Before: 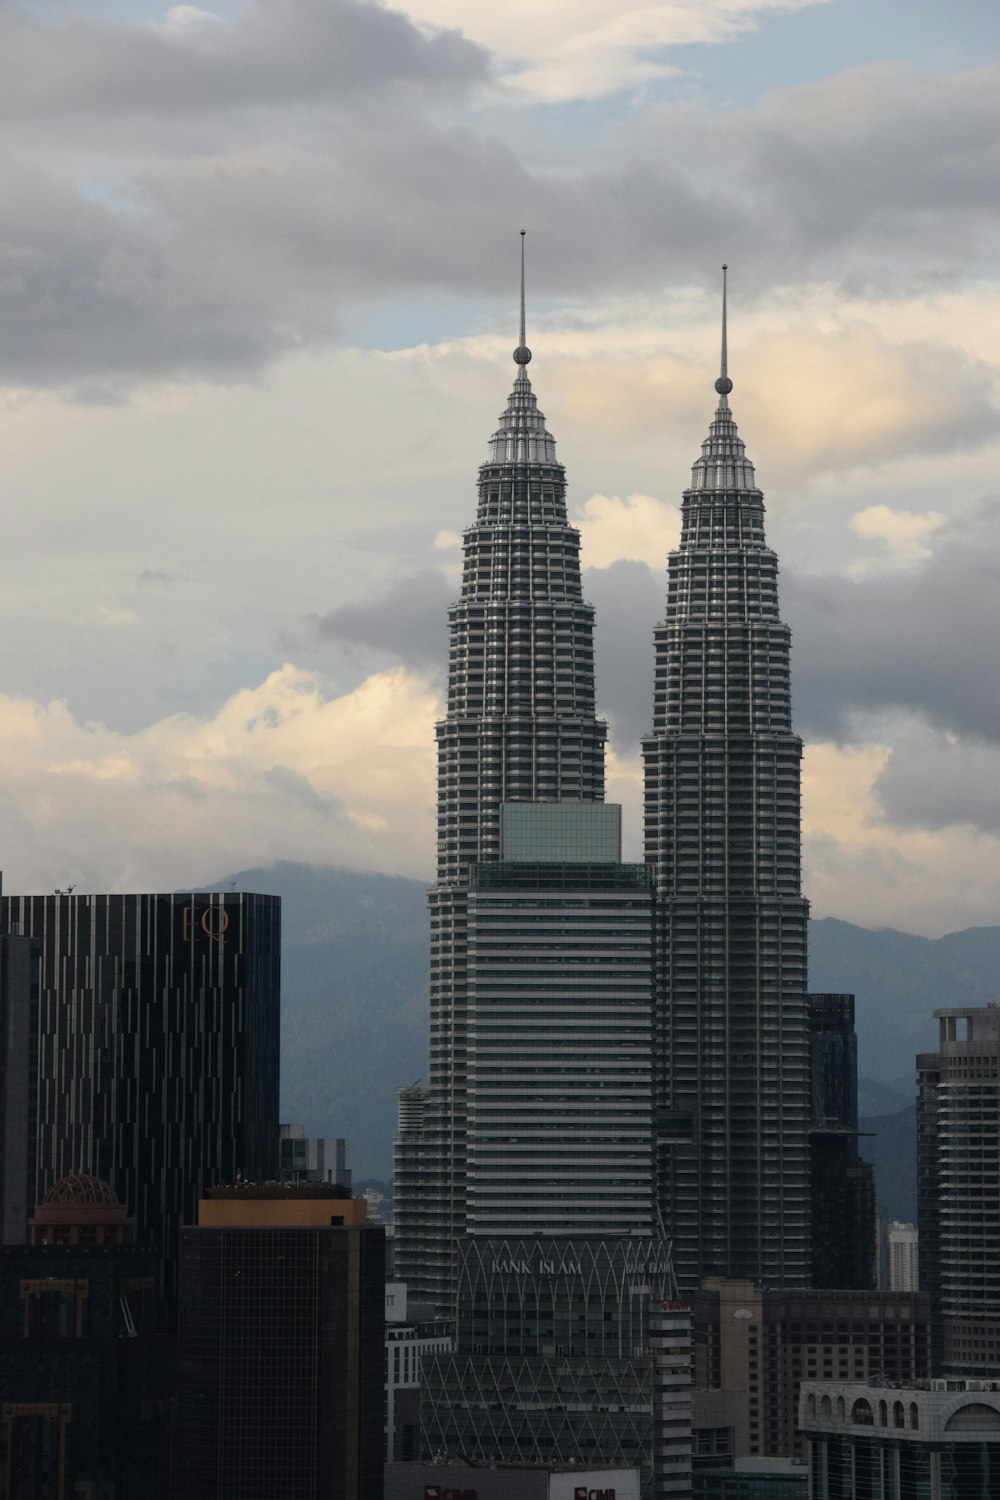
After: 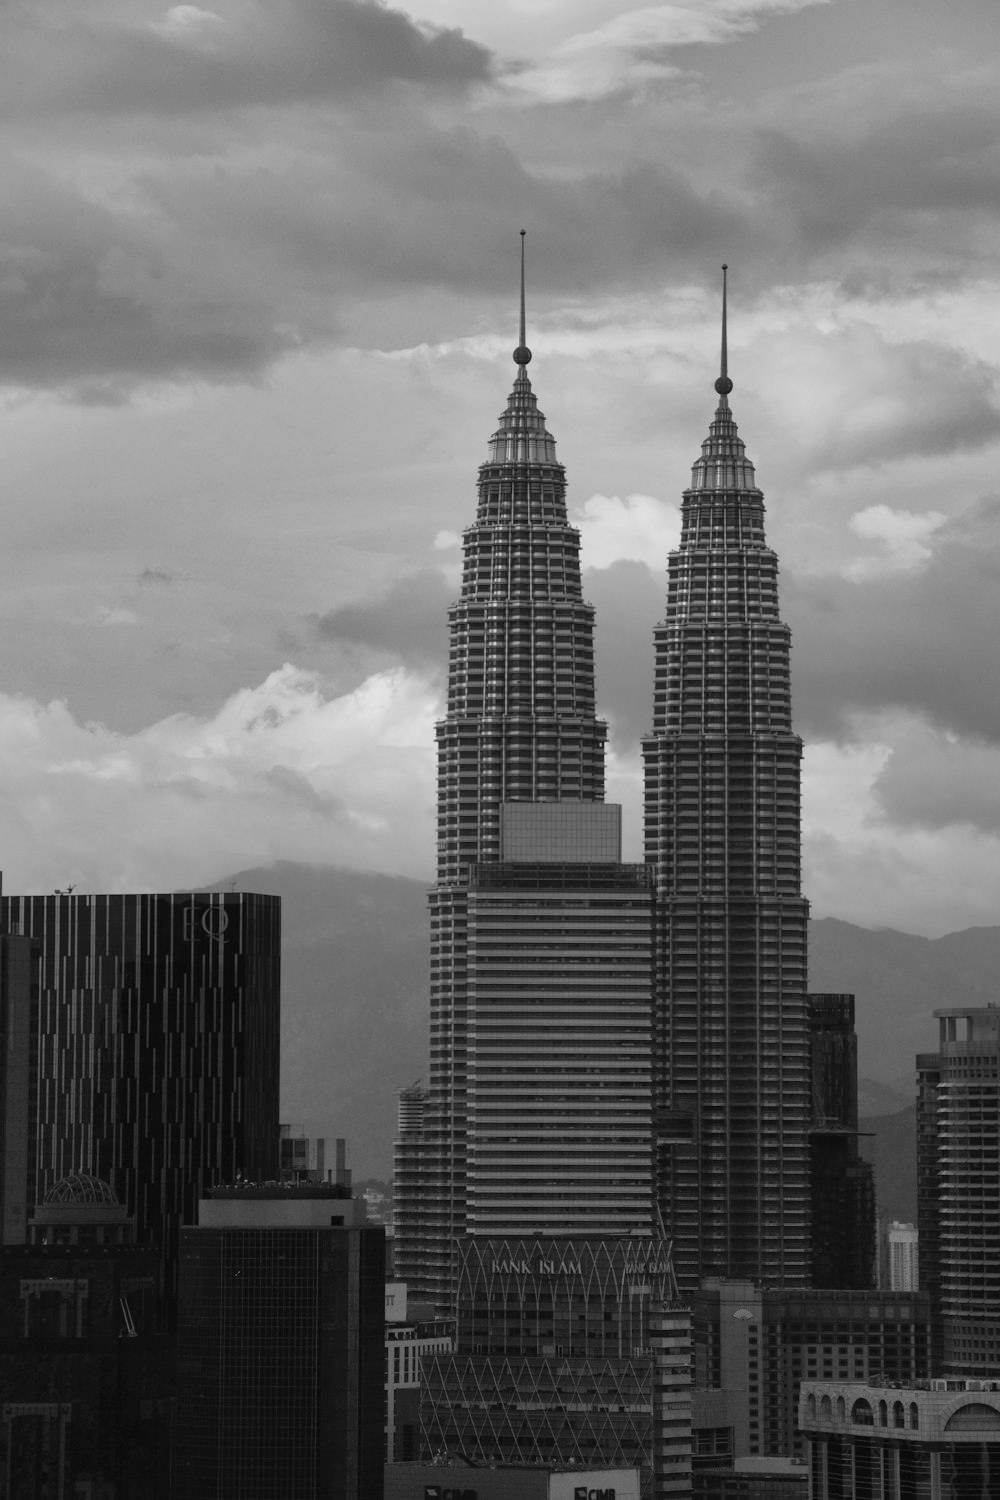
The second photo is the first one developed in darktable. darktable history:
monochrome: on, module defaults
color balance rgb: perceptual saturation grading › global saturation 25%, global vibrance 20%
shadows and highlights: shadows 30.63, highlights -63.22, shadows color adjustment 98%, highlights color adjustment 58.61%, soften with gaussian
contrast brightness saturation: saturation -0.05
